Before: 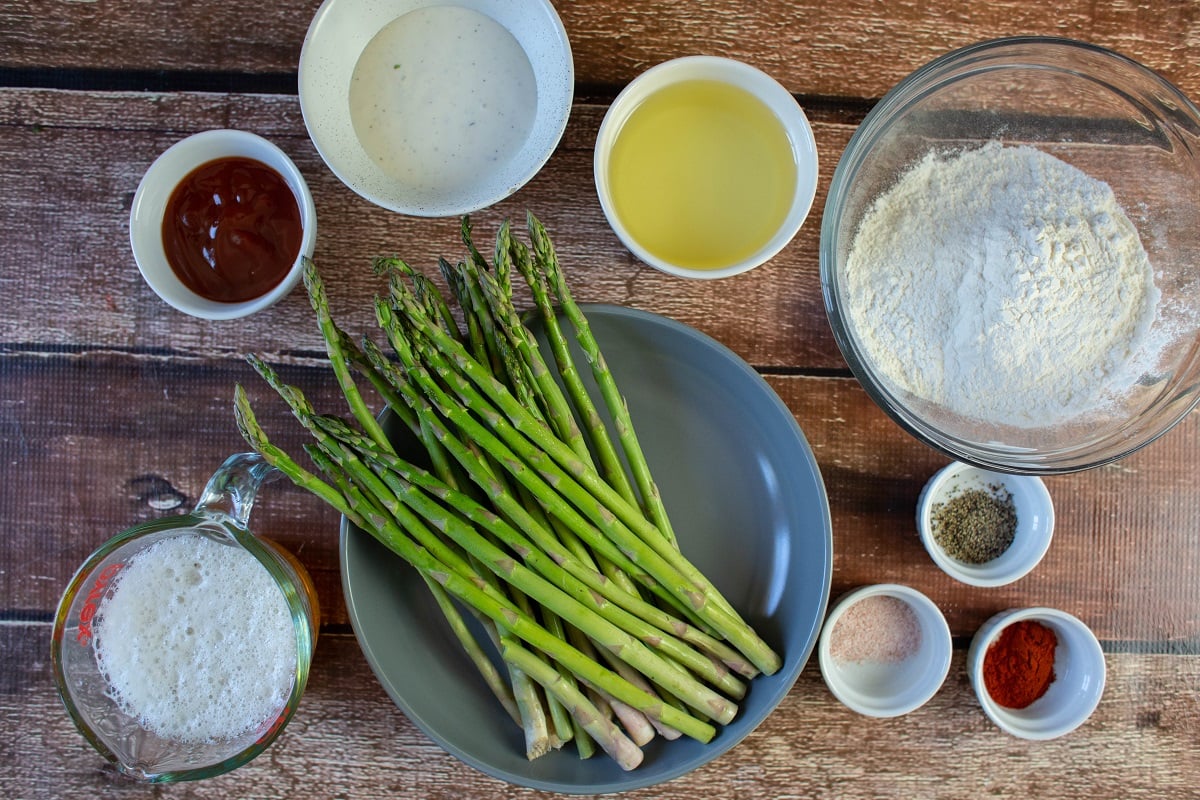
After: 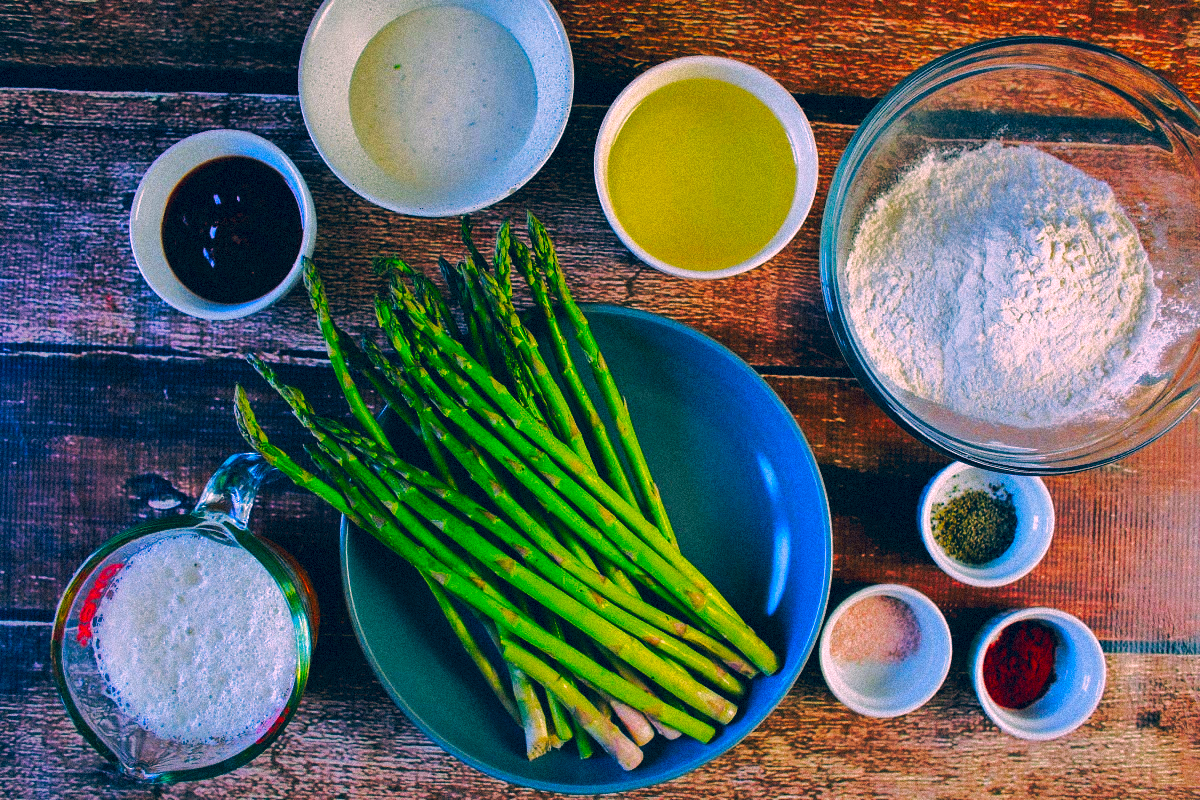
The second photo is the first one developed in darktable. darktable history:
tone curve: curves: ch0 [(0, 0) (0.003, 0.003) (0.011, 0.005) (0.025, 0.005) (0.044, 0.008) (0.069, 0.015) (0.1, 0.023) (0.136, 0.032) (0.177, 0.046) (0.224, 0.072) (0.277, 0.124) (0.335, 0.174) (0.399, 0.253) (0.468, 0.365) (0.543, 0.519) (0.623, 0.675) (0.709, 0.805) (0.801, 0.908) (0.898, 0.97) (1, 1)], preserve colors none
color correction: highlights a* 17.03, highlights b* 0.205, shadows a* -15.38, shadows b* -14.56, saturation 1.5
grain: coarseness 9.38 ISO, strength 34.99%, mid-tones bias 0%
shadows and highlights: shadows 38.43, highlights -74.54
